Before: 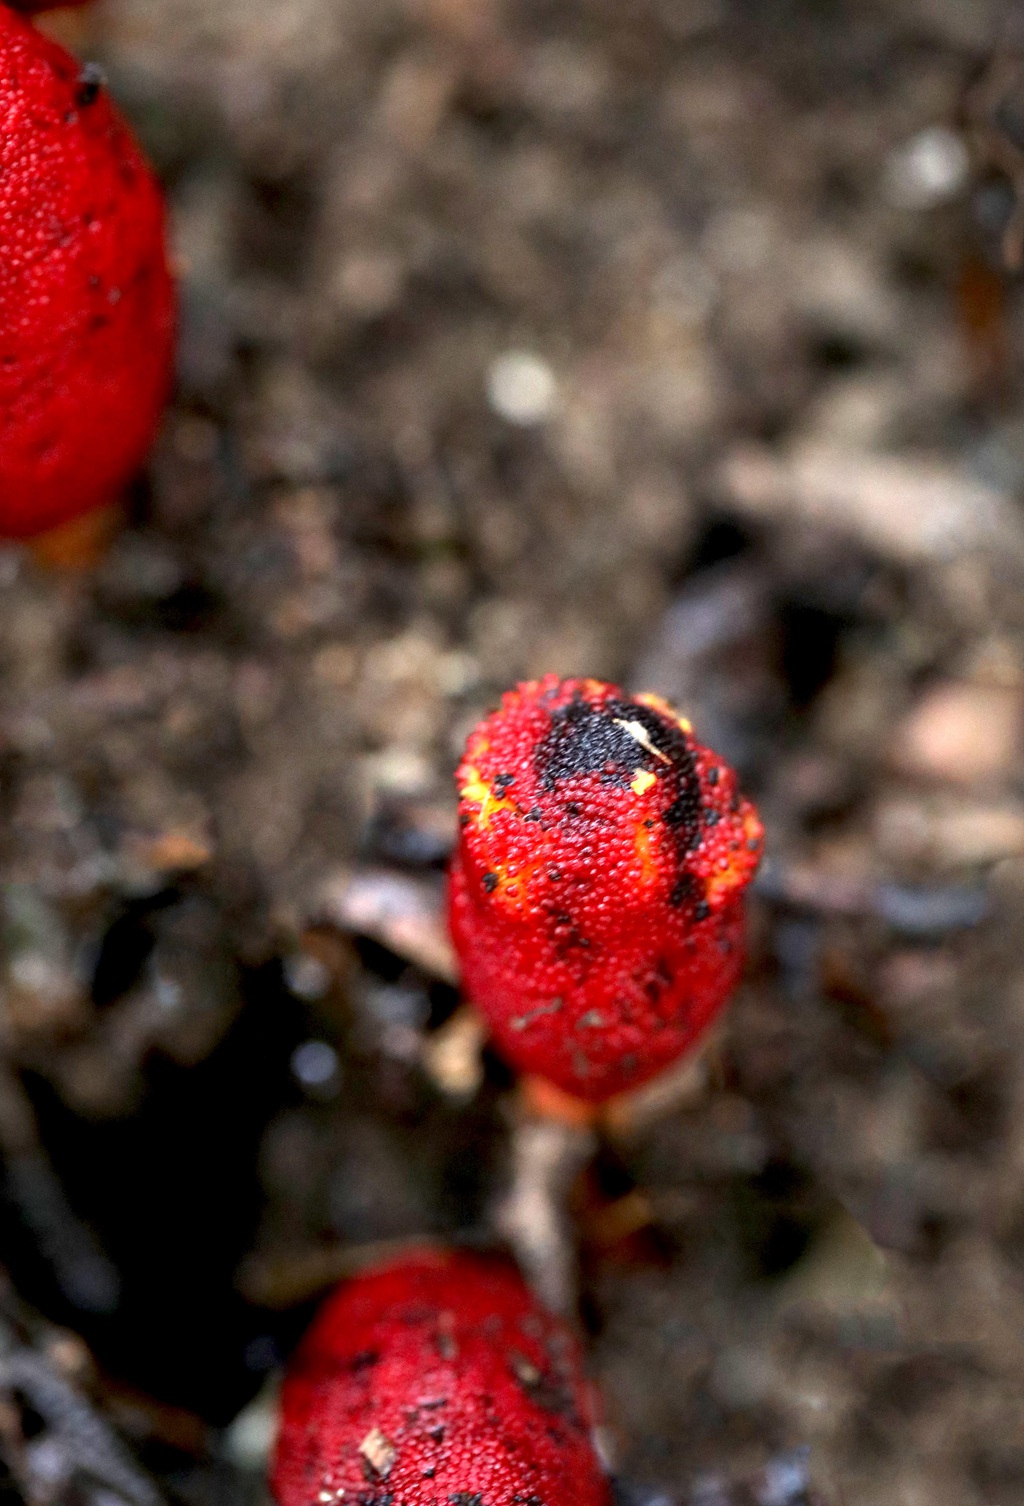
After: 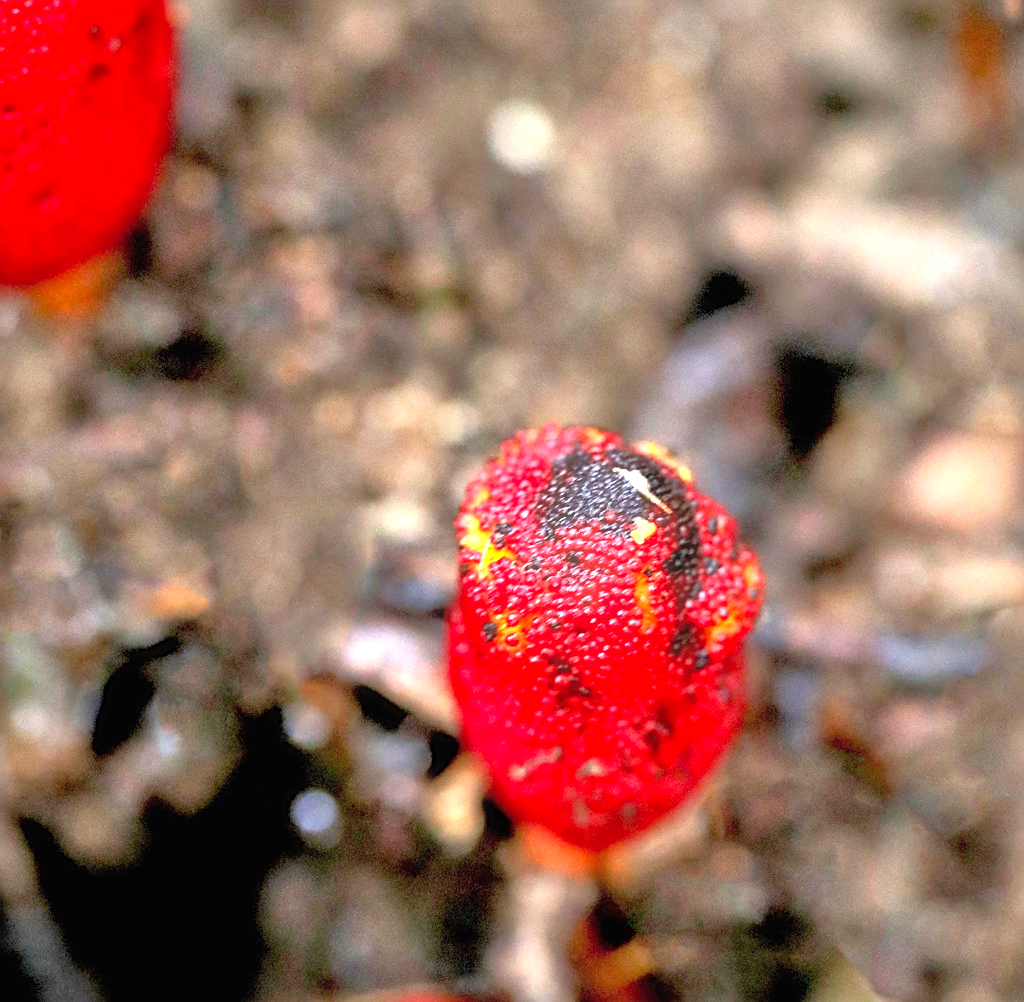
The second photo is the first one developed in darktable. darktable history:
tone equalizer: -7 EV 0.156 EV, -6 EV 0.6 EV, -5 EV 1.15 EV, -4 EV 1.31 EV, -3 EV 1.17 EV, -2 EV 0.6 EV, -1 EV 0.152 EV
contrast brightness saturation: brightness 0.092, saturation 0.194
haze removal: strength -0.097, compatibility mode true, adaptive false
crop: top 16.694%, bottom 16.74%
sharpen: radius 2.736
exposure: black level correction 0, exposure 0.7 EV, compensate exposure bias true, compensate highlight preservation false
local contrast: mode bilateral grid, contrast 20, coarseness 50, detail 103%, midtone range 0.2
